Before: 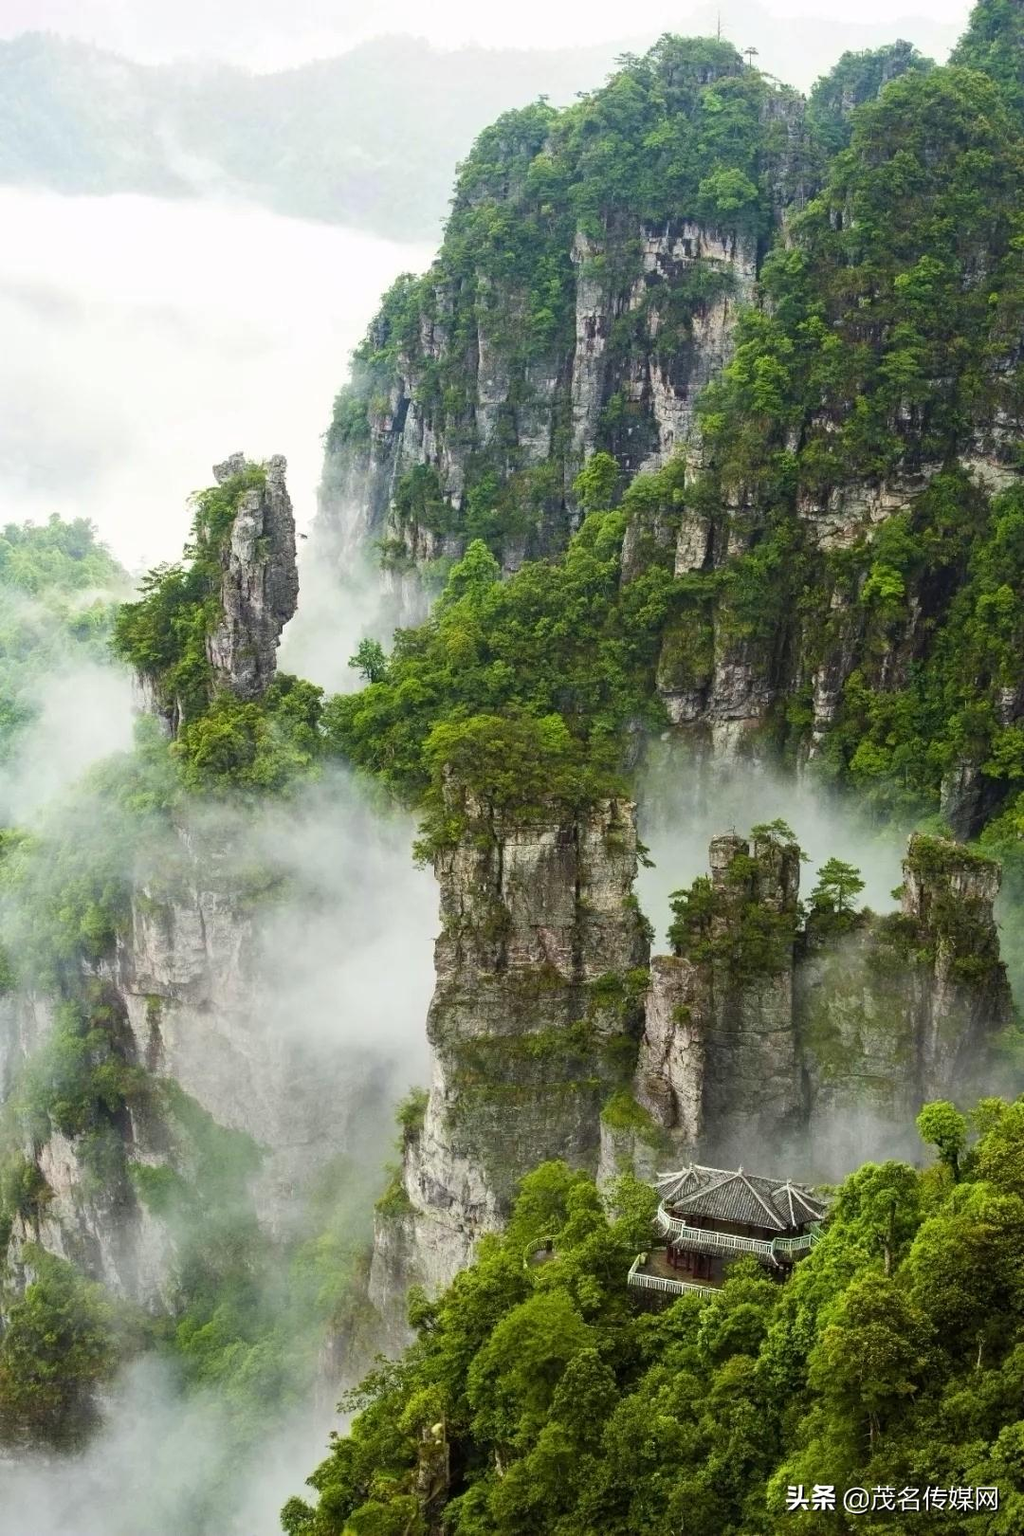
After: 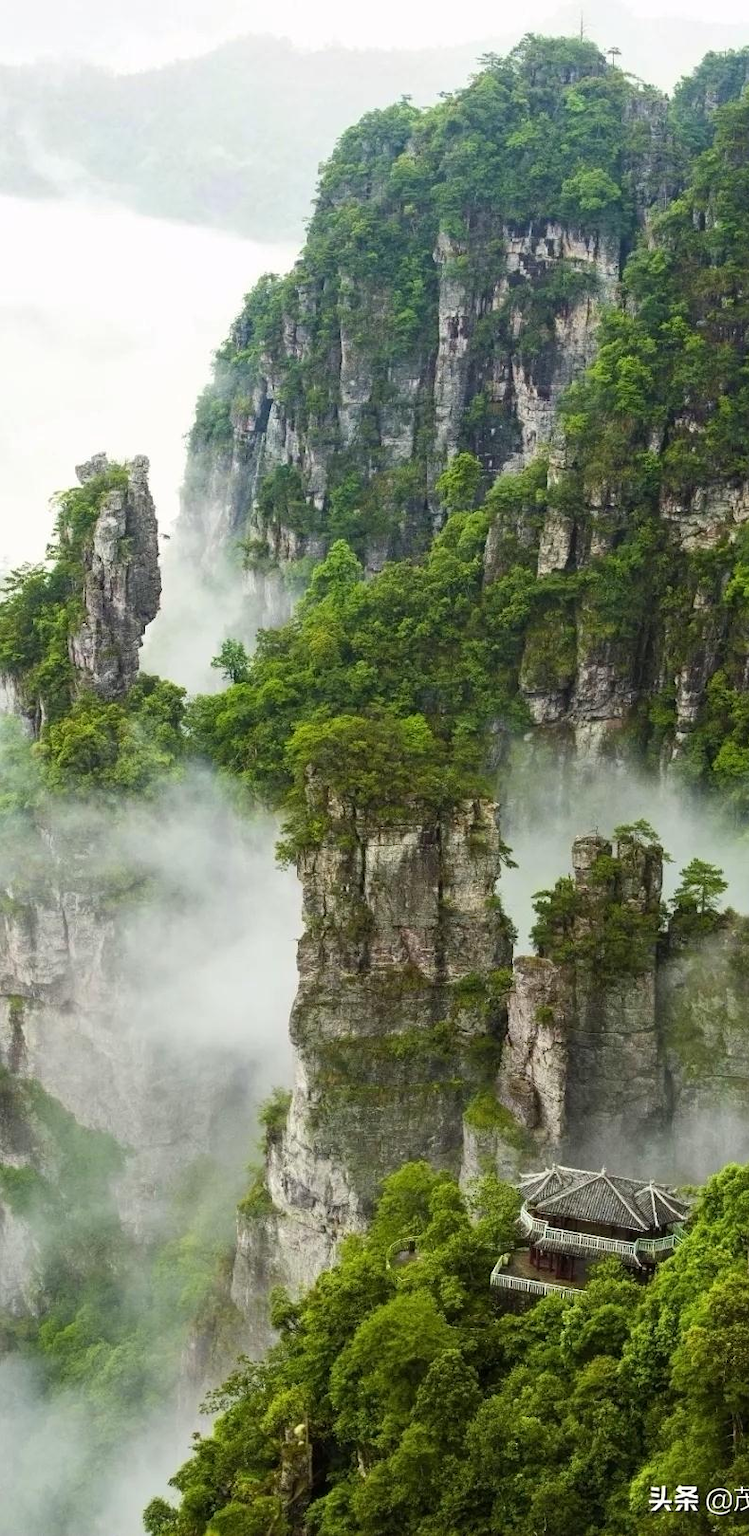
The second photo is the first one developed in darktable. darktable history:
crop: left 13.428%, right 13.37%
